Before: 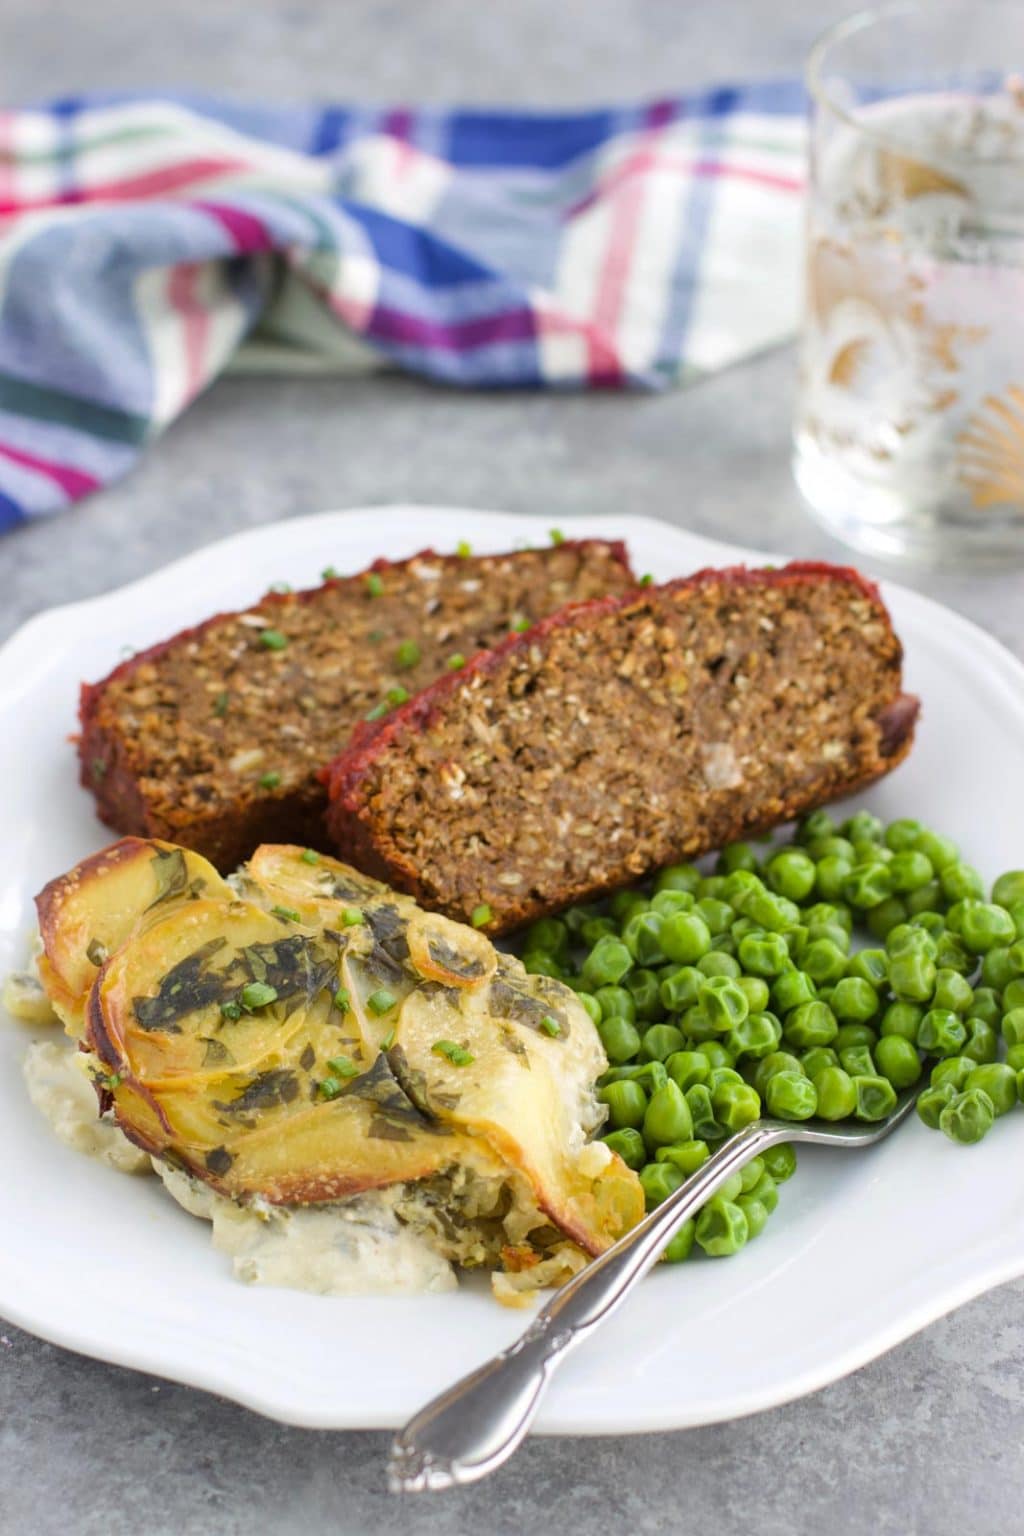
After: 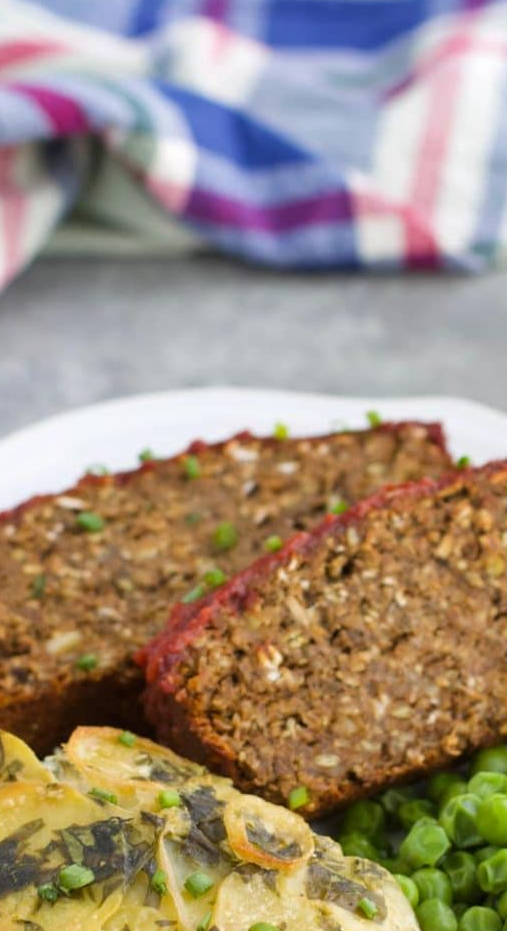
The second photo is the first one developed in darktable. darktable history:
crop: left 17.912%, top 7.706%, right 32.53%, bottom 31.634%
